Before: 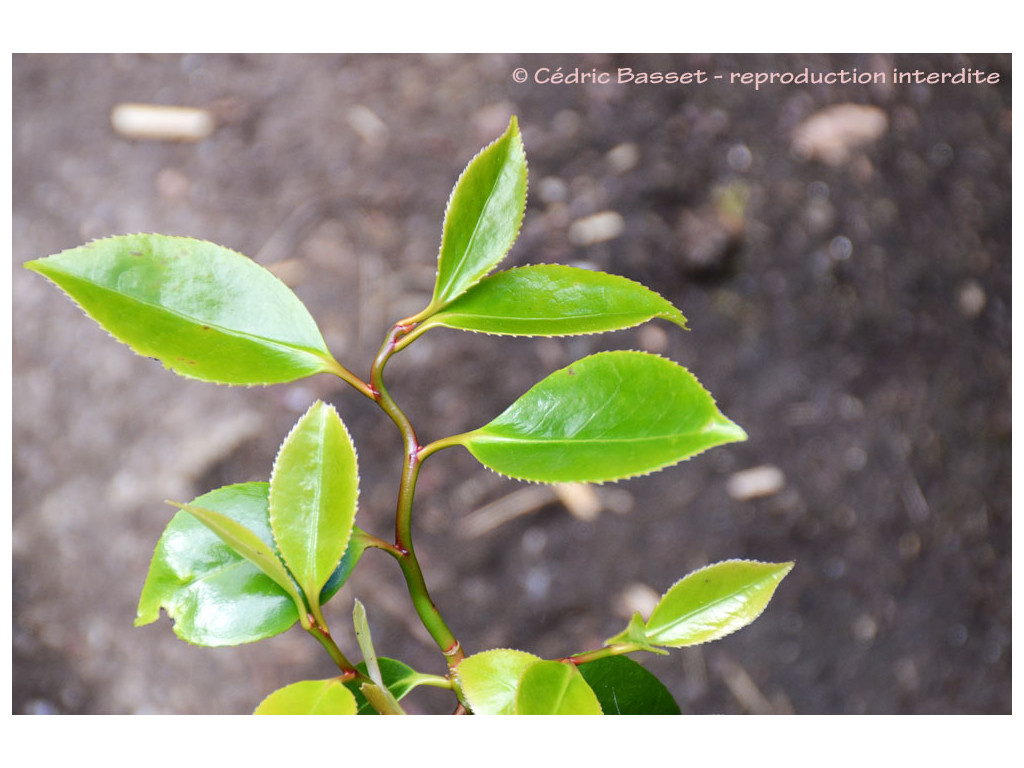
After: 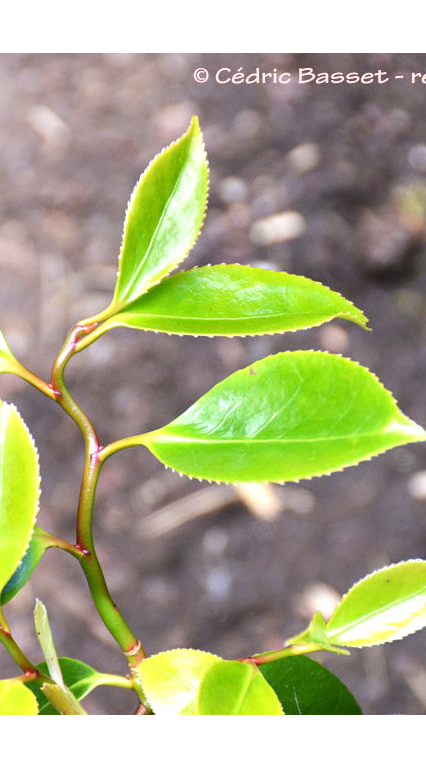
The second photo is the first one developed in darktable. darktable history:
exposure: exposure 0.648 EV, compensate highlight preservation false
crop: left 31.229%, right 27.105%
